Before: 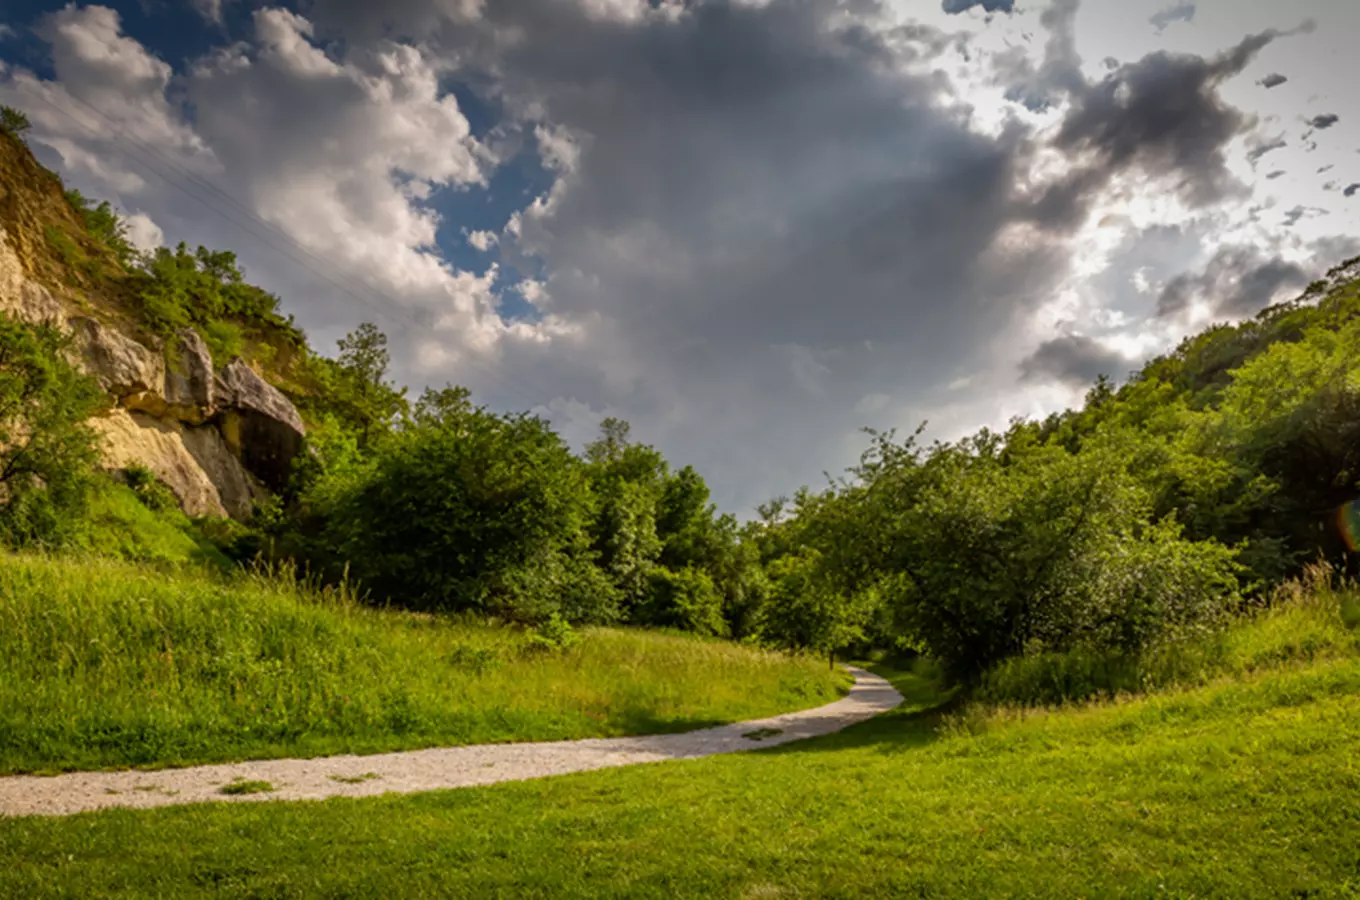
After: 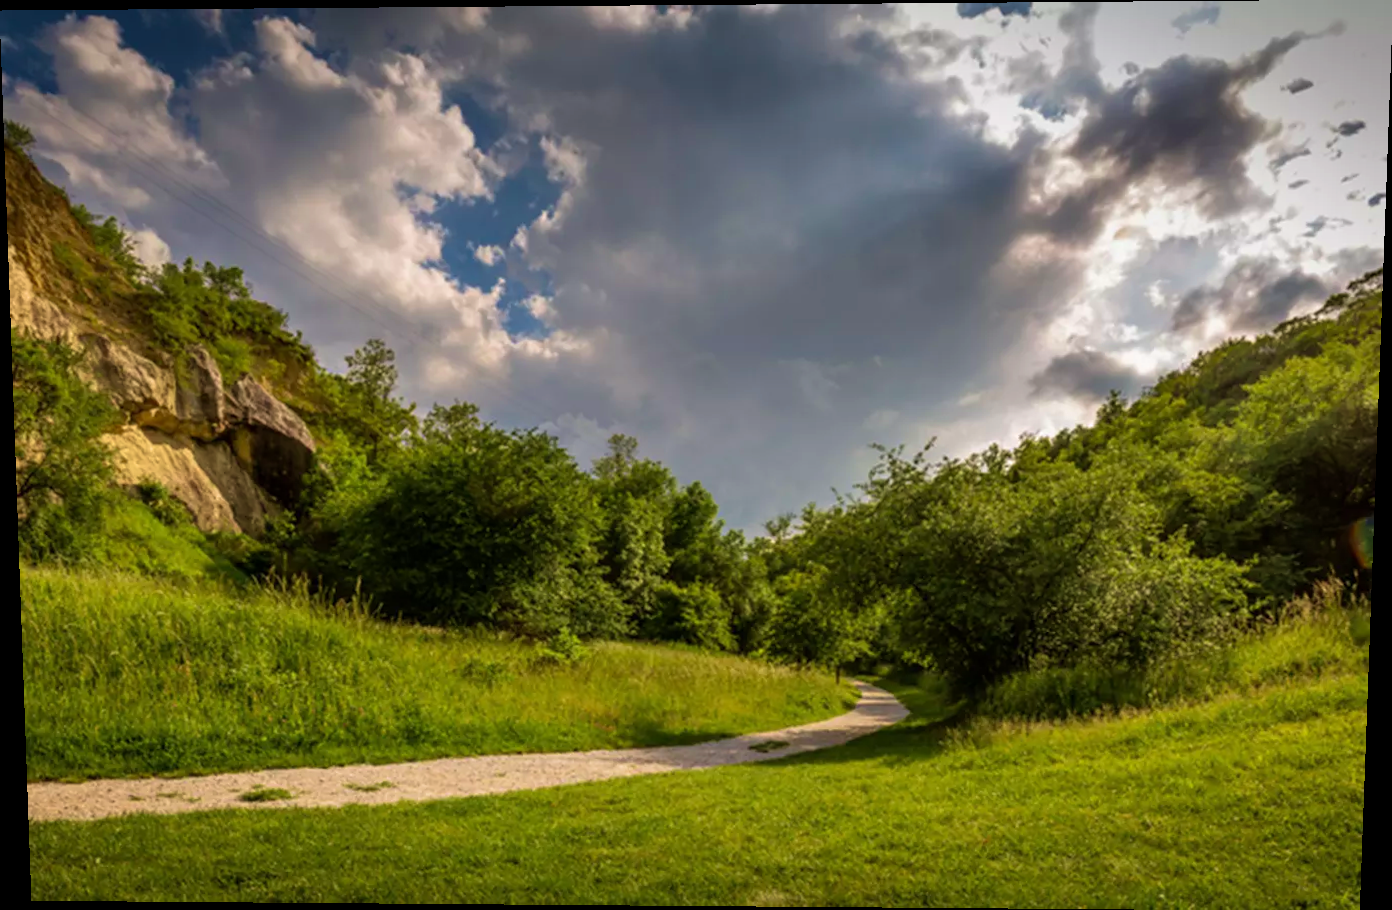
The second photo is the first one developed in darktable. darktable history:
rotate and perspective: lens shift (vertical) 0.048, lens shift (horizontal) -0.024, automatic cropping off
velvia: strength 45%
